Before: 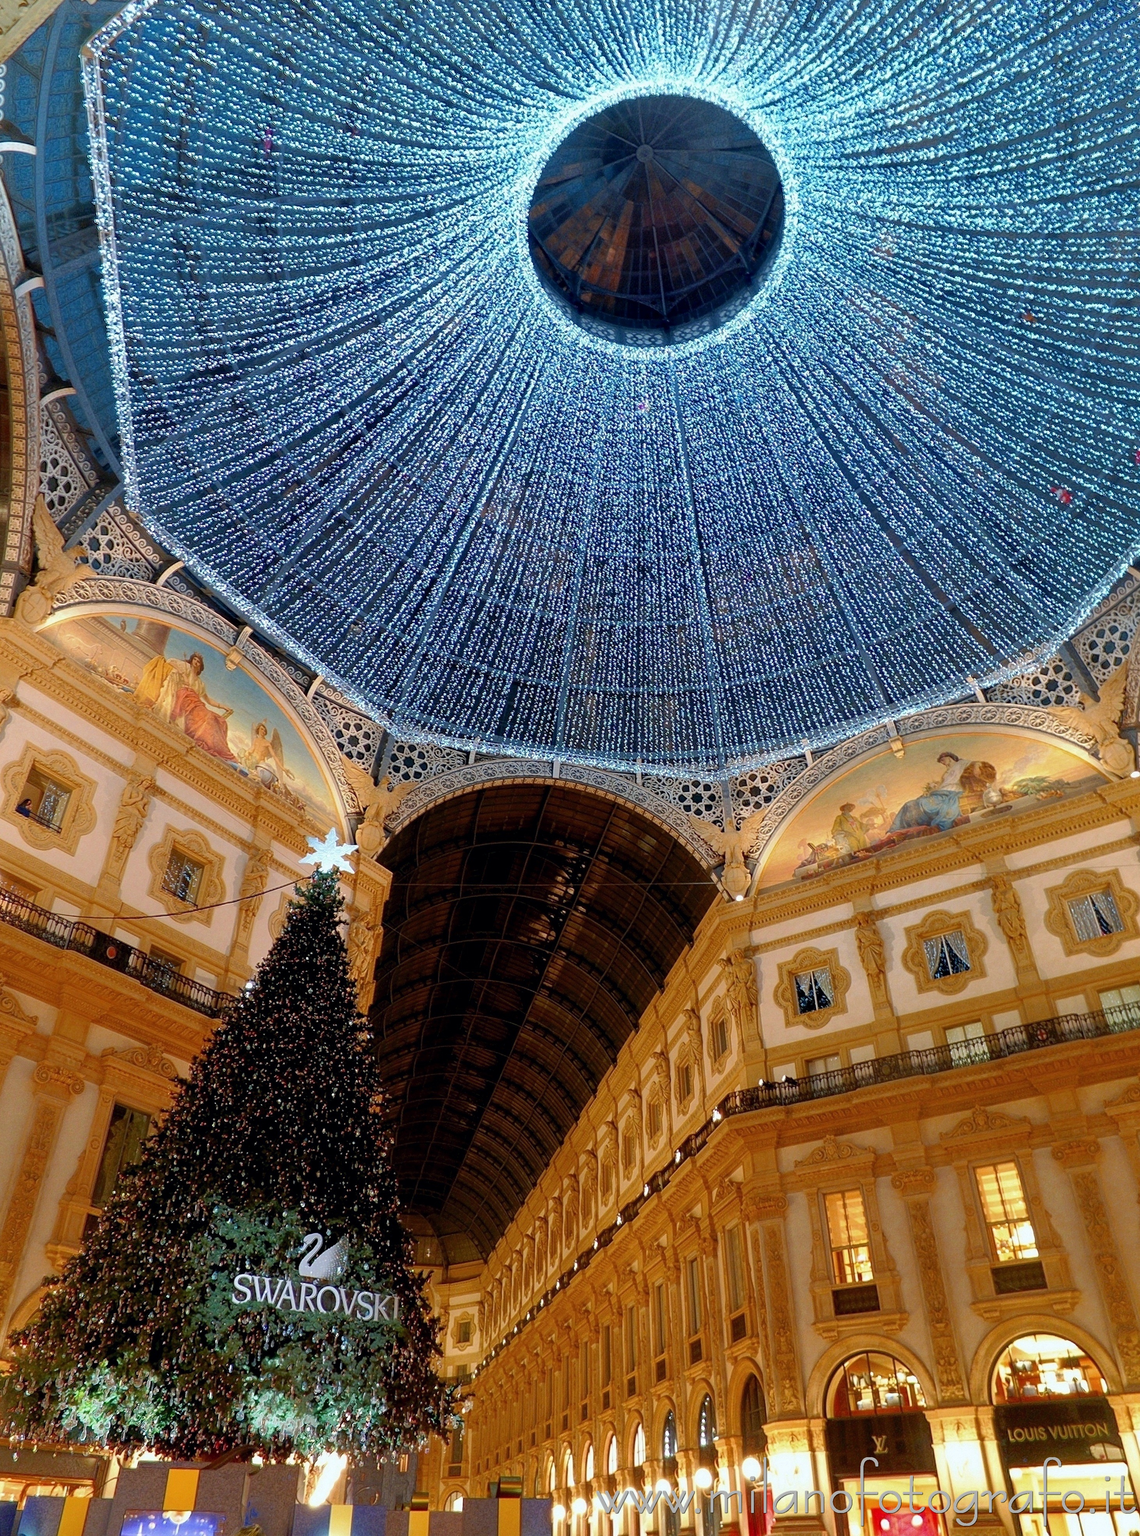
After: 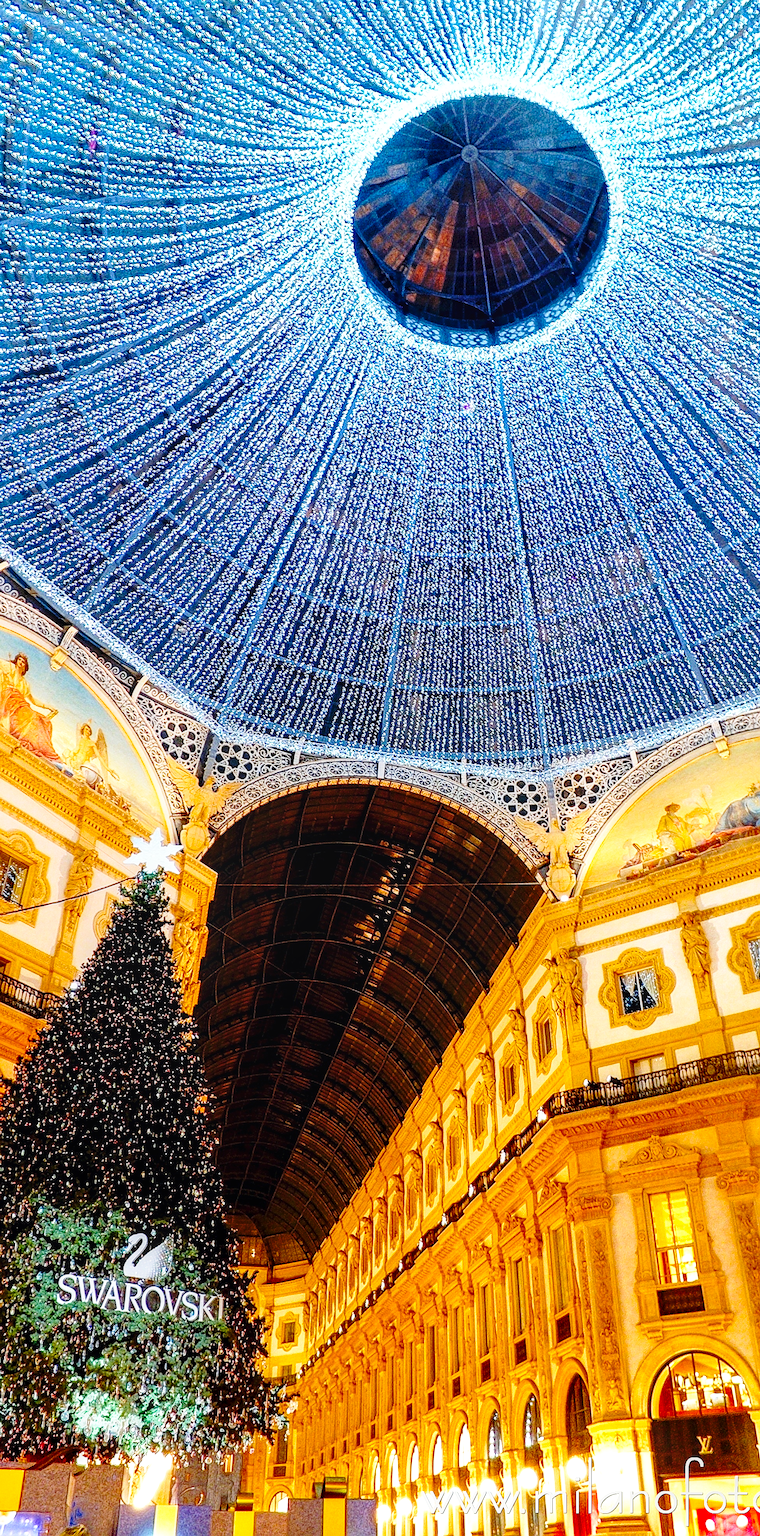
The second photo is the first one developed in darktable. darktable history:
contrast brightness saturation: contrast 0.136
crop: left 15.398%, right 17.864%
sharpen: on, module defaults
base curve: curves: ch0 [(0, 0) (0.036, 0.037) (0.121, 0.228) (0.46, 0.76) (0.859, 0.983) (1, 1)], preserve colors none
local contrast: detail 130%
exposure: exposure 0.516 EV, compensate highlight preservation false
color balance rgb: shadows lift › chroma 1.039%, shadows lift › hue 28.12°, perceptual saturation grading › global saturation 24.954%, perceptual brilliance grading › global brilliance 2.617%, perceptual brilliance grading › highlights -2.9%, perceptual brilliance grading › shadows 3.704%
